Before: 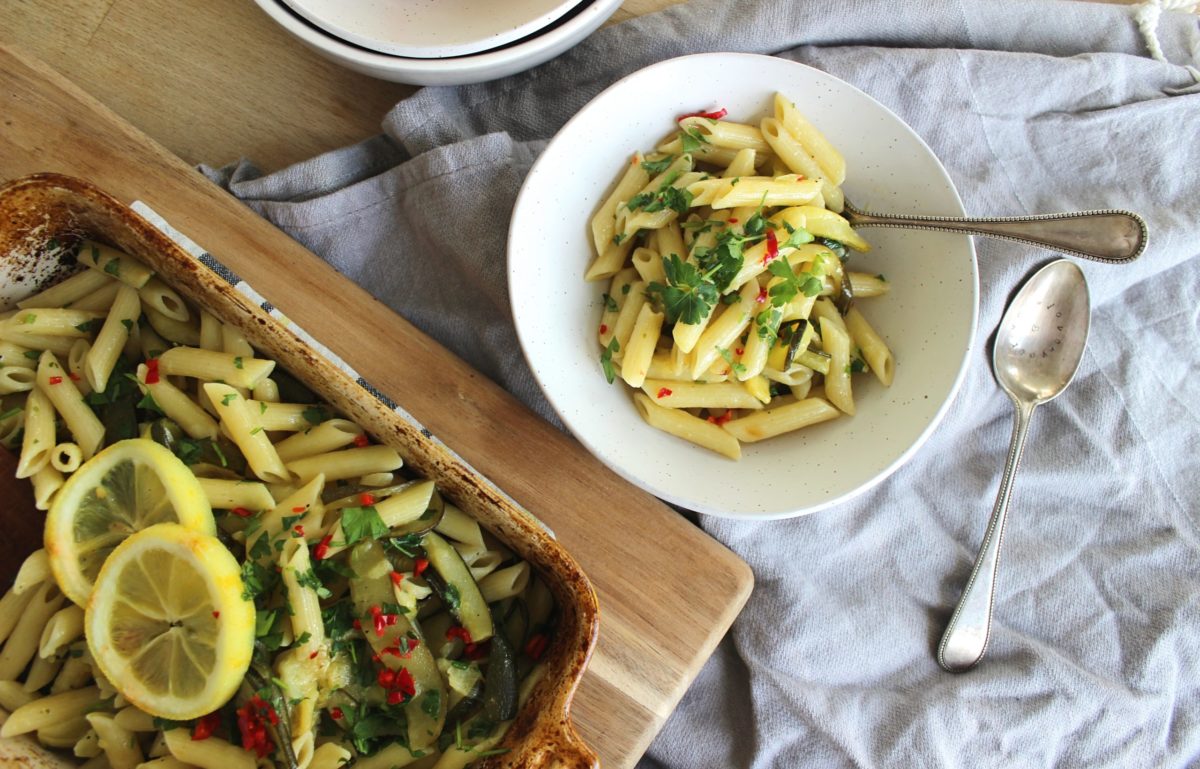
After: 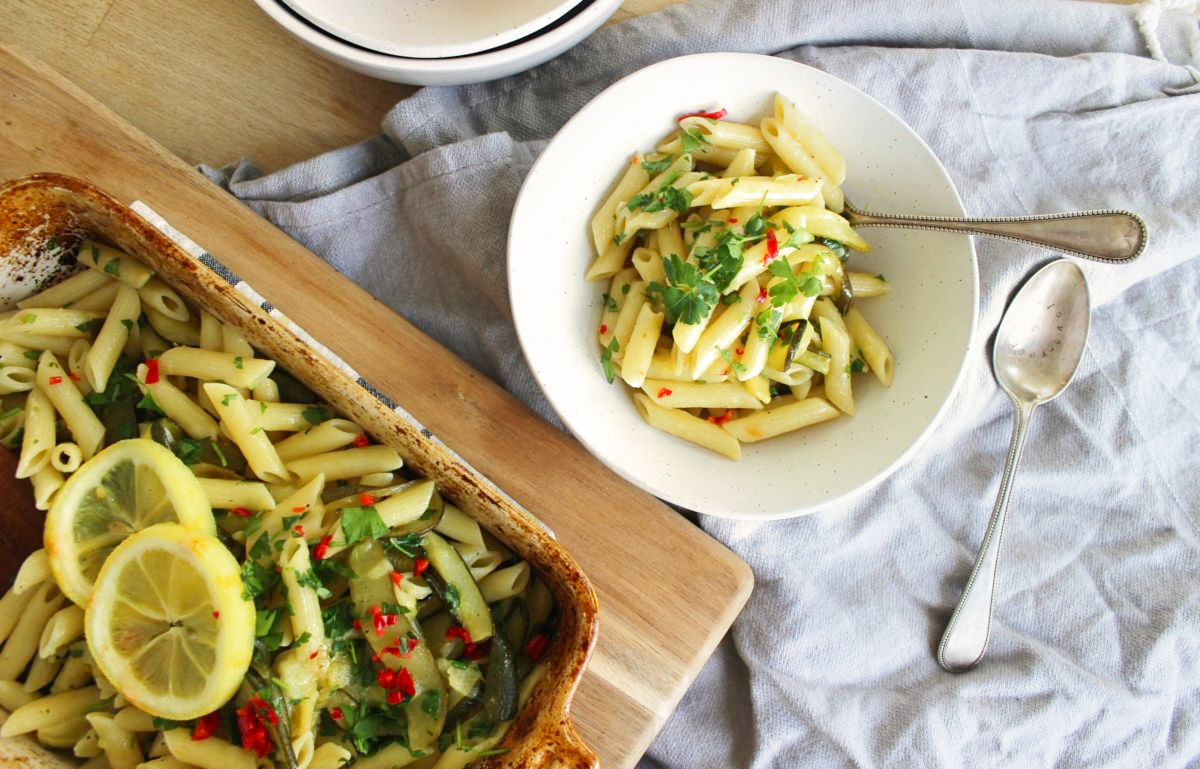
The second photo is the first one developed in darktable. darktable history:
exposure: exposure 0.661 EV, compensate highlight preservation false
rgb curve: mode RGB, independent channels
filmic rgb: black relative exposure -16 EV, threshold -0.33 EV, transition 3.19 EV, structure ↔ texture 100%, target black luminance 0%, hardness 7.57, latitude 72.96%, contrast 0.908, highlights saturation mix 10%, shadows ↔ highlights balance -0.38%, add noise in highlights 0, preserve chrominance no, color science v4 (2020), iterations of high-quality reconstruction 10, enable highlight reconstruction true
